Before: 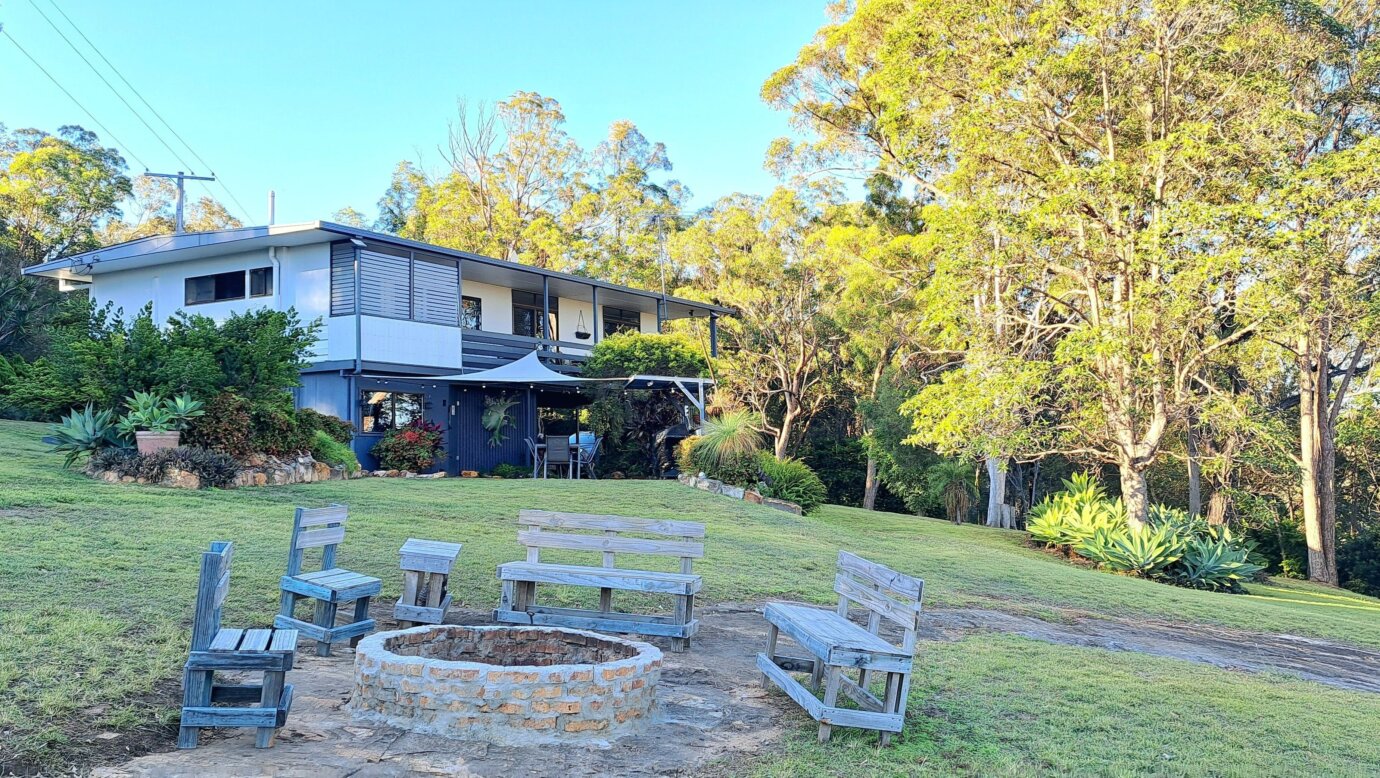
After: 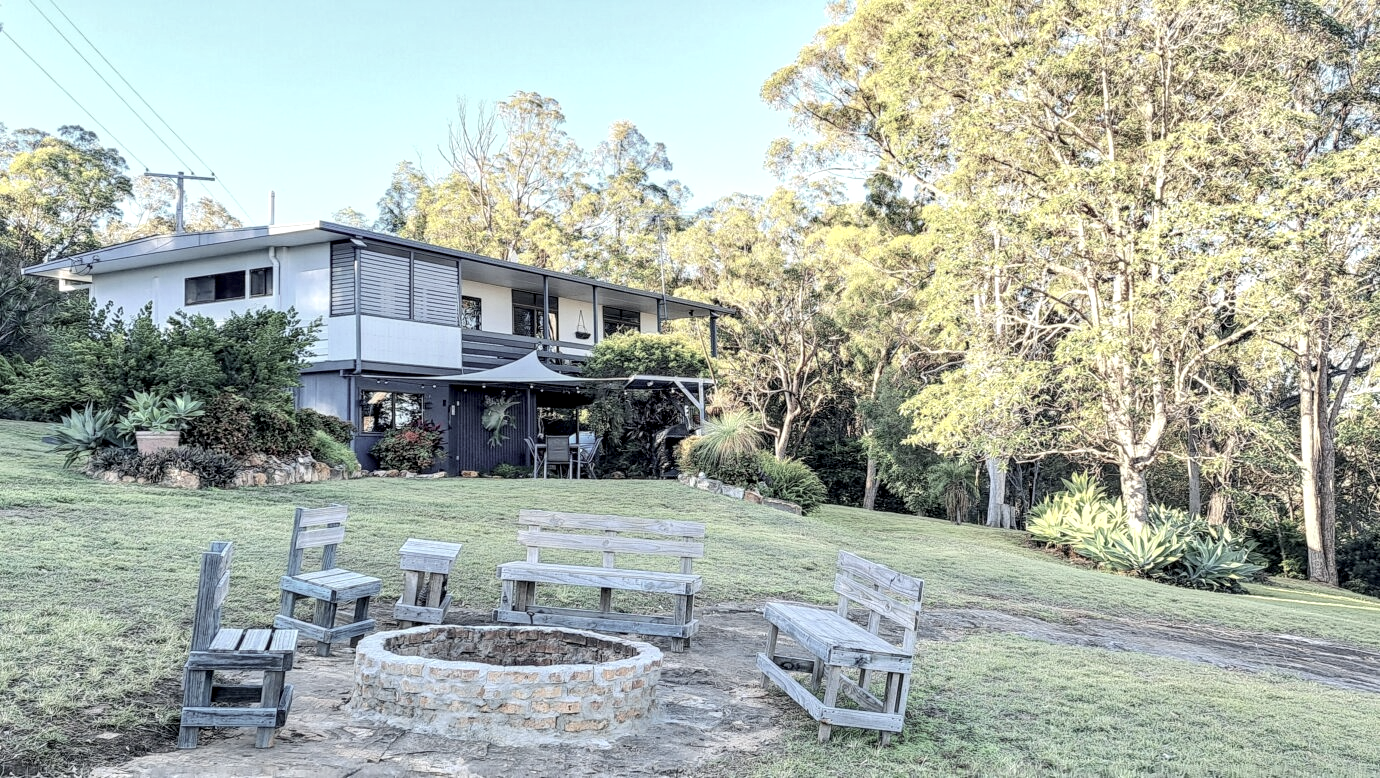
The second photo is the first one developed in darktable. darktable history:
local contrast: detail 160%
contrast brightness saturation: brightness 0.18, saturation -0.5
